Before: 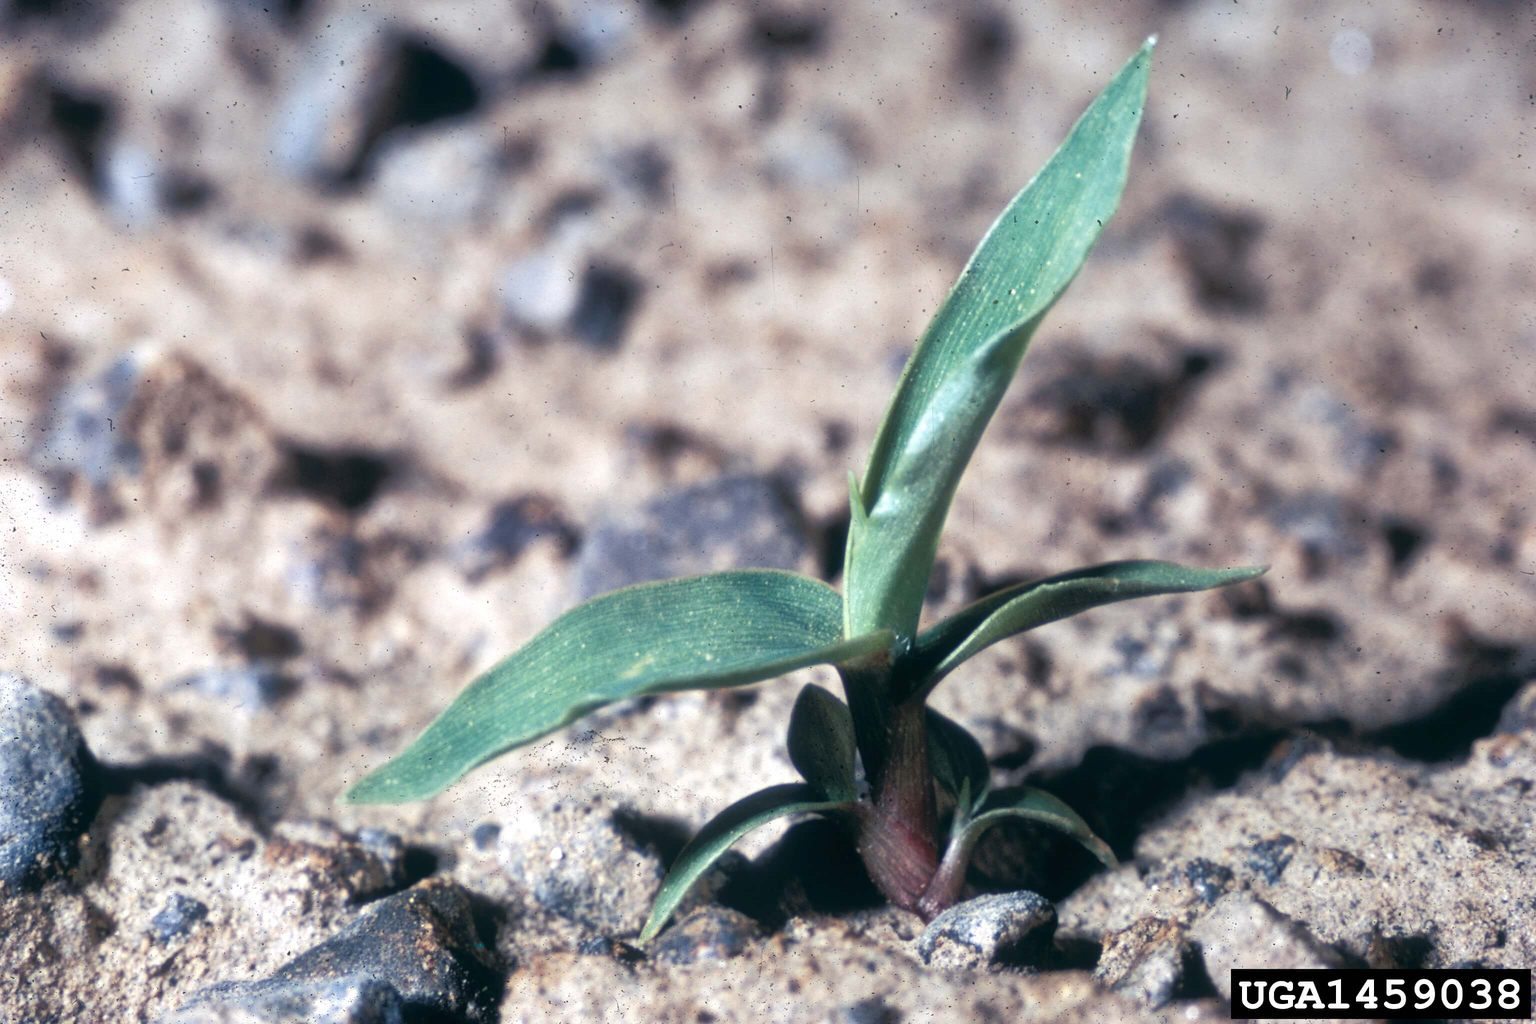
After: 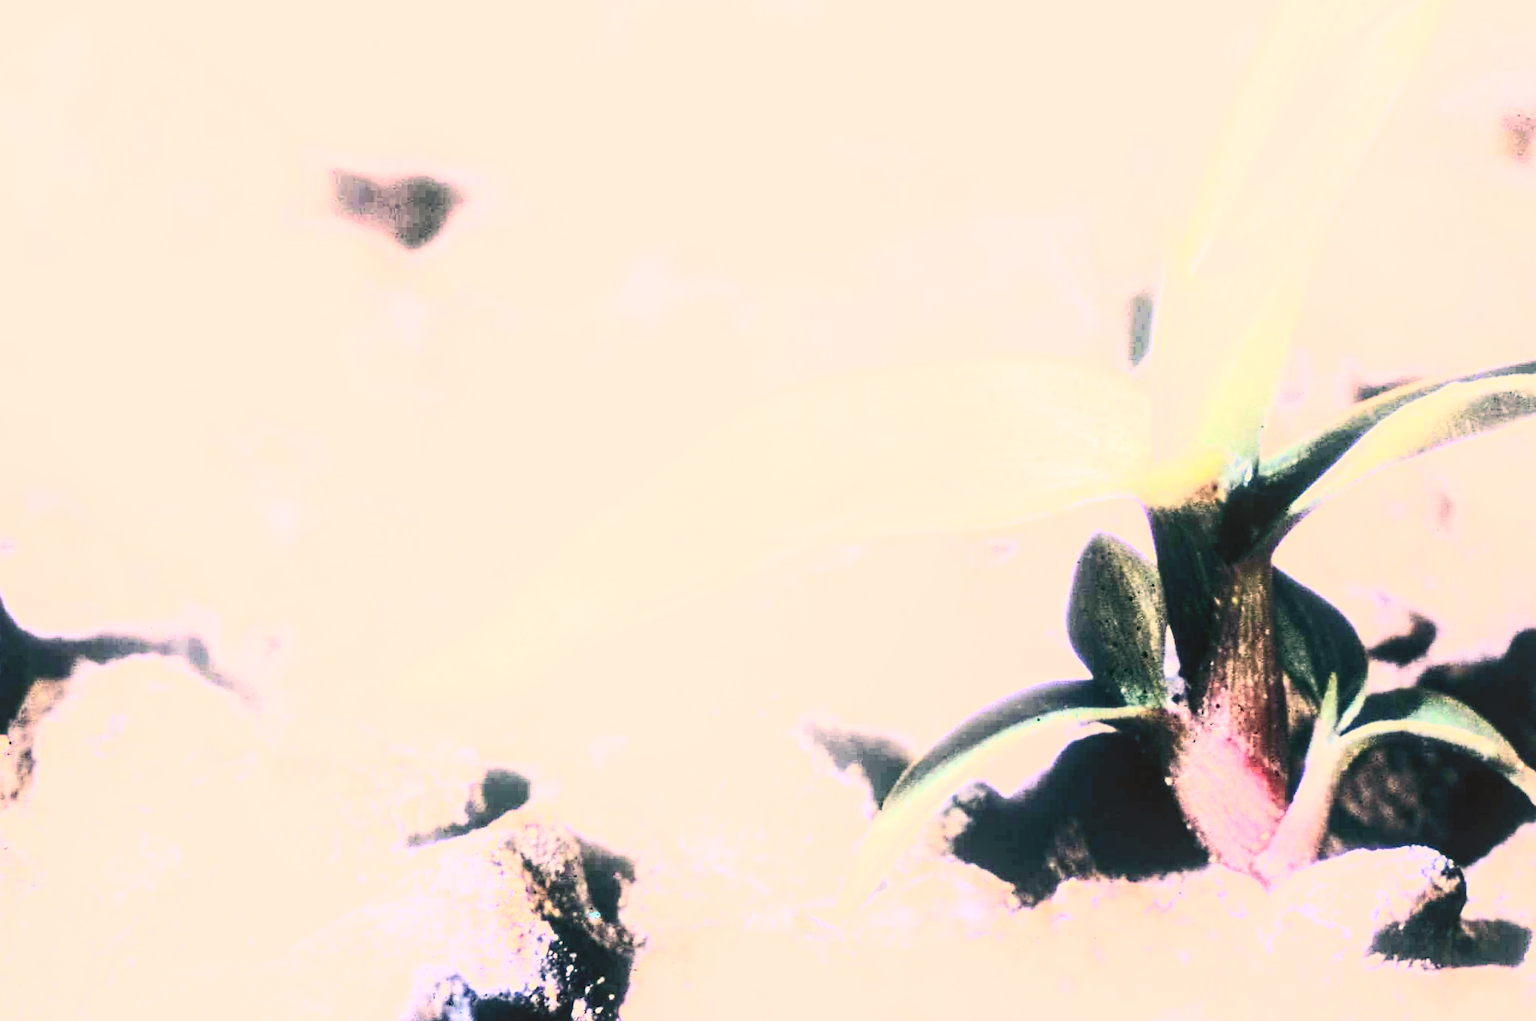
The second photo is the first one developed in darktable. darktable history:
filmic rgb: black relative exposure -5.08 EV, white relative exposure 3.99 EV, hardness 2.9, contrast 1.299, highlights saturation mix -30.52%
shadows and highlights: shadows -53.21, highlights 84.61, soften with gaussian
crop and rotate: angle -0.974°, left 4.028%, top 32.245%, right 28.045%
contrast brightness saturation: contrast 0.83, brightness 0.603, saturation 0.599
color correction: highlights a* 21.26, highlights b* 19.69
exposure: black level correction 0, exposure 1.986 EV, compensate highlight preservation false
local contrast: on, module defaults
